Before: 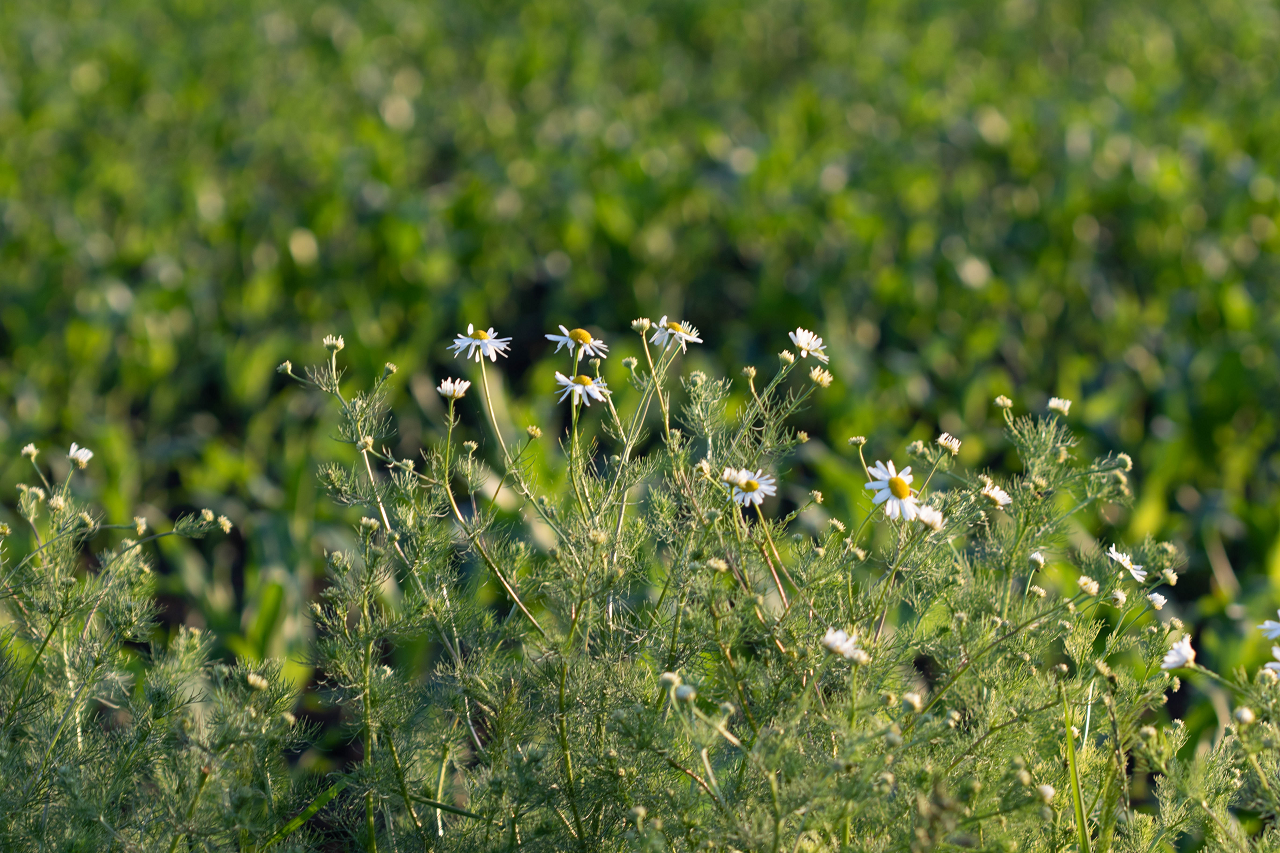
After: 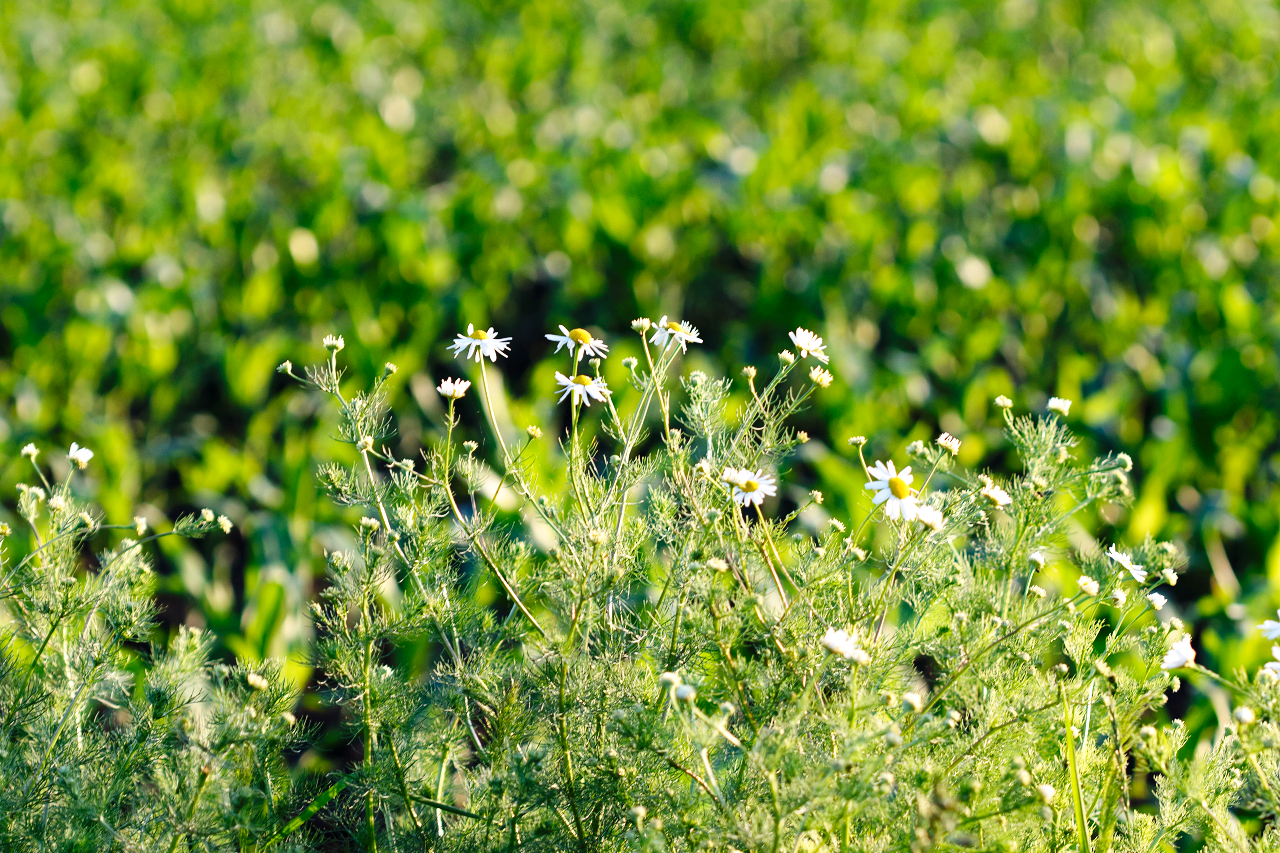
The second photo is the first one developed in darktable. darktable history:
exposure: black level correction 0.001, exposure 0.5 EV, compensate exposure bias true, compensate highlight preservation false
base curve: curves: ch0 [(0, 0) (0.036, 0.025) (0.121, 0.166) (0.206, 0.329) (0.605, 0.79) (1, 1)], preserve colors none
white balance: red 1, blue 1
